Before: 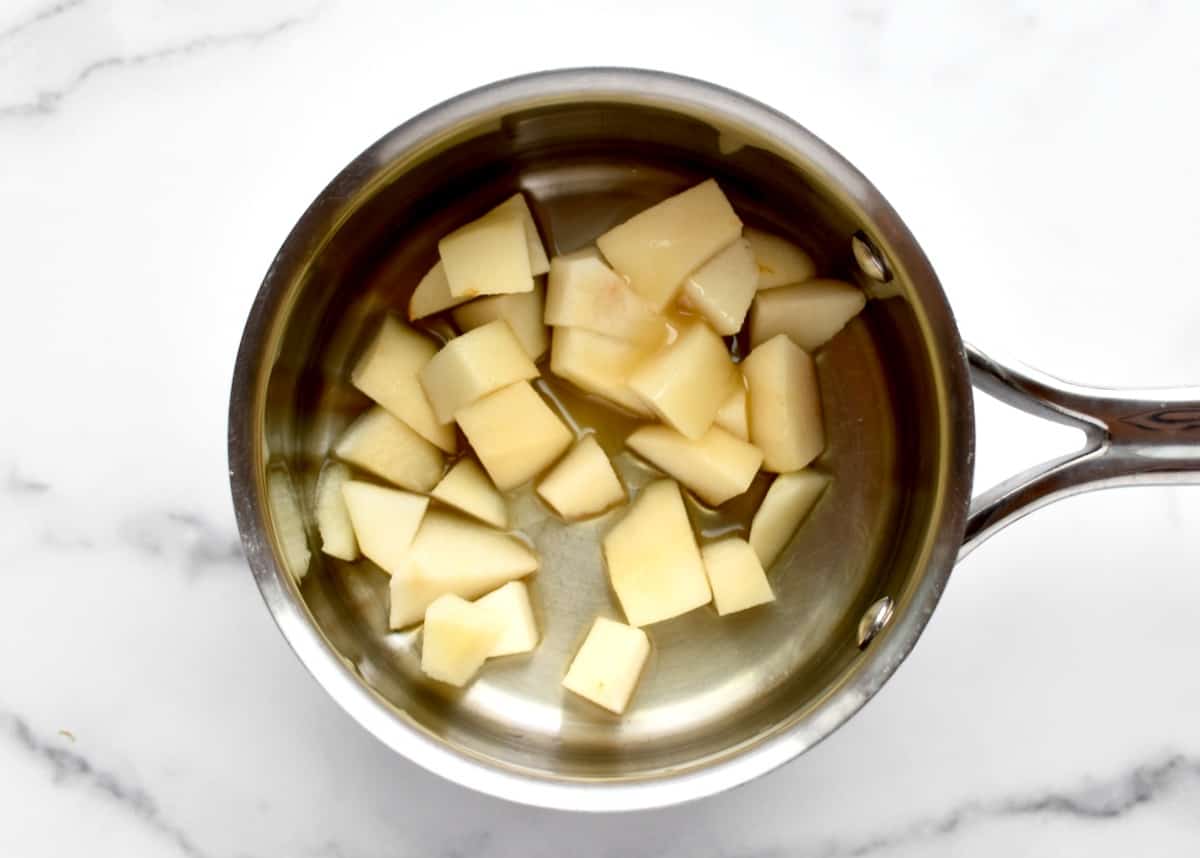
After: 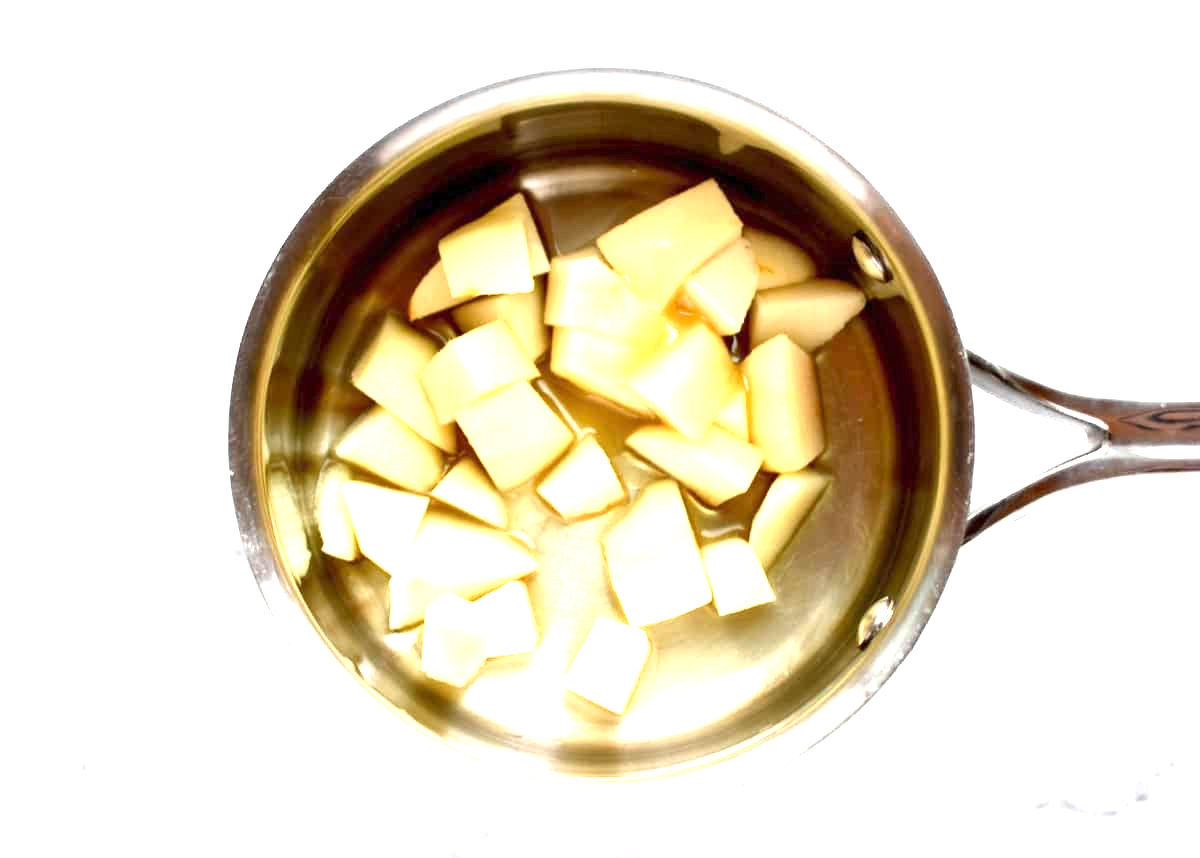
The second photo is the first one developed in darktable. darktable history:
exposure: exposure 1.511 EV, compensate highlight preservation false
local contrast: mode bilateral grid, contrast 100, coarseness 99, detail 96%, midtone range 0.2
